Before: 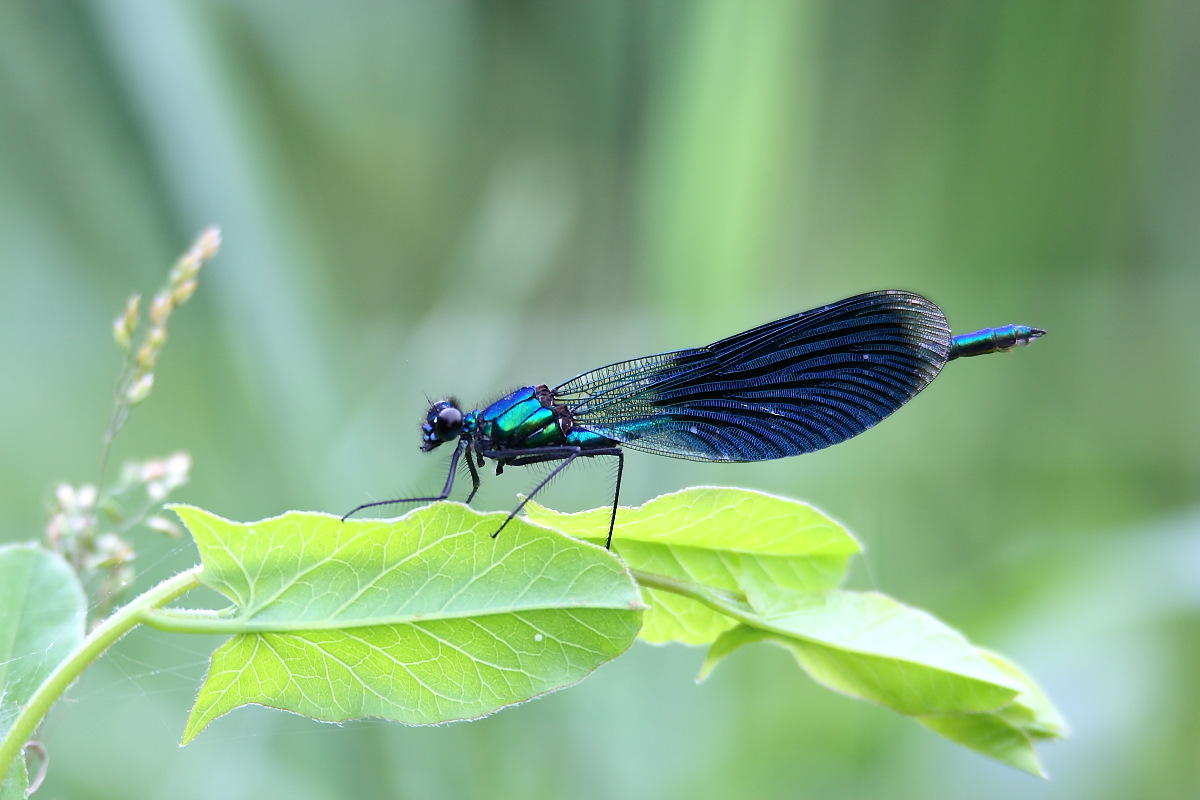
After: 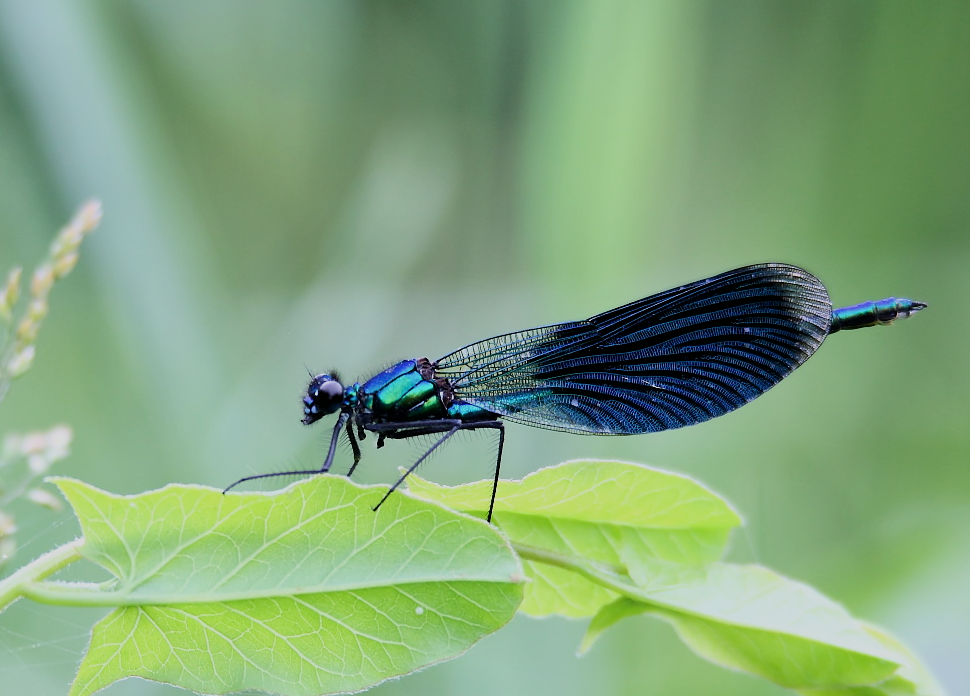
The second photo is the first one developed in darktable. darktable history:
exposure: black level correction 0.001, compensate highlight preservation false
crop: left 9.949%, top 3.495%, right 9.185%, bottom 9.455%
filmic rgb: black relative exposure -7.65 EV, white relative exposure 4.56 EV, threshold 5.94 EV, hardness 3.61, contrast 1.107, enable highlight reconstruction true
